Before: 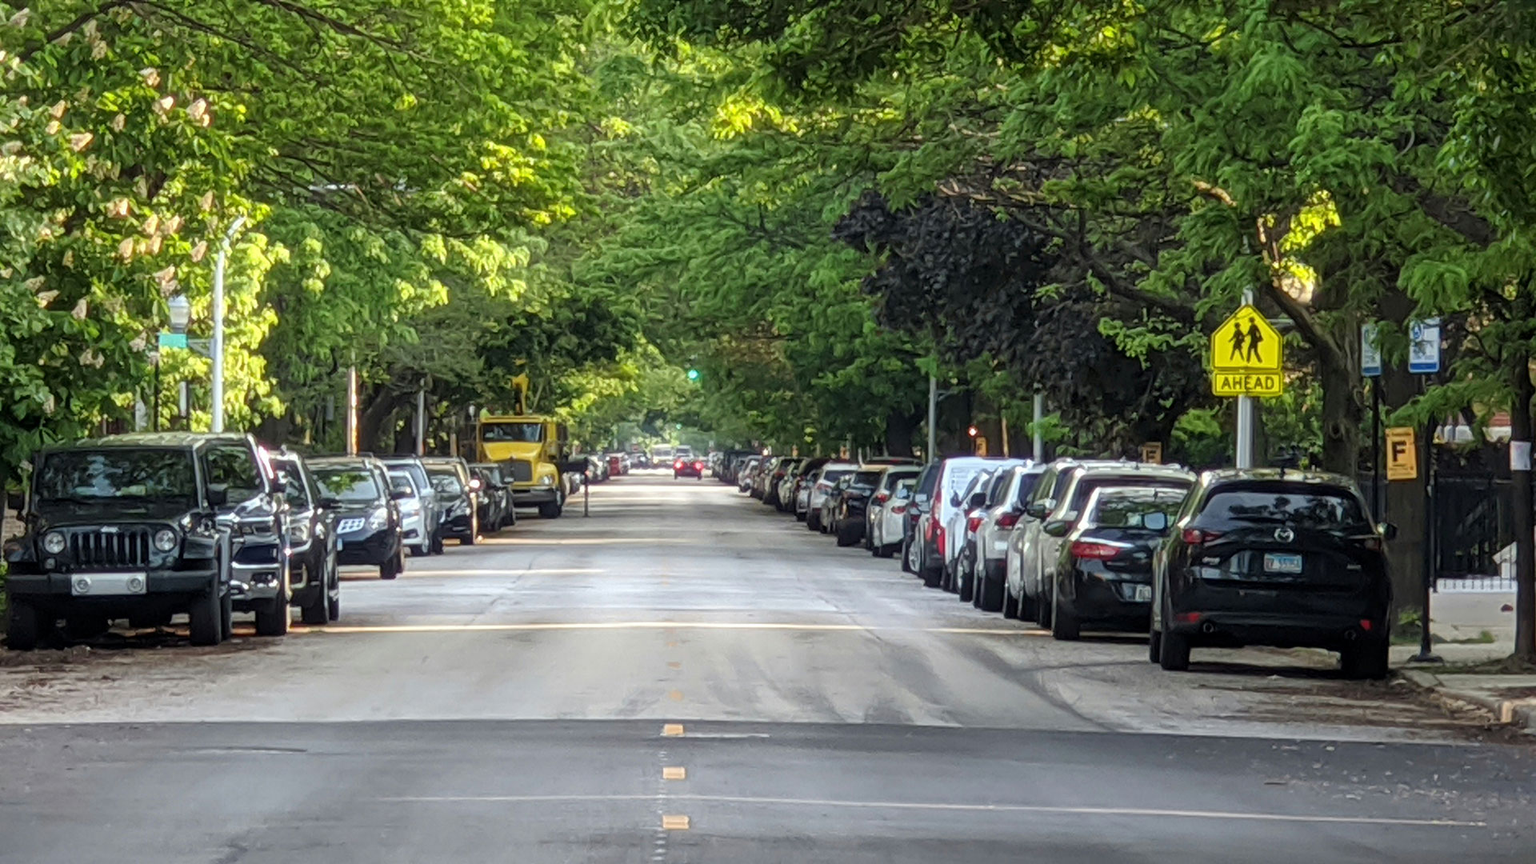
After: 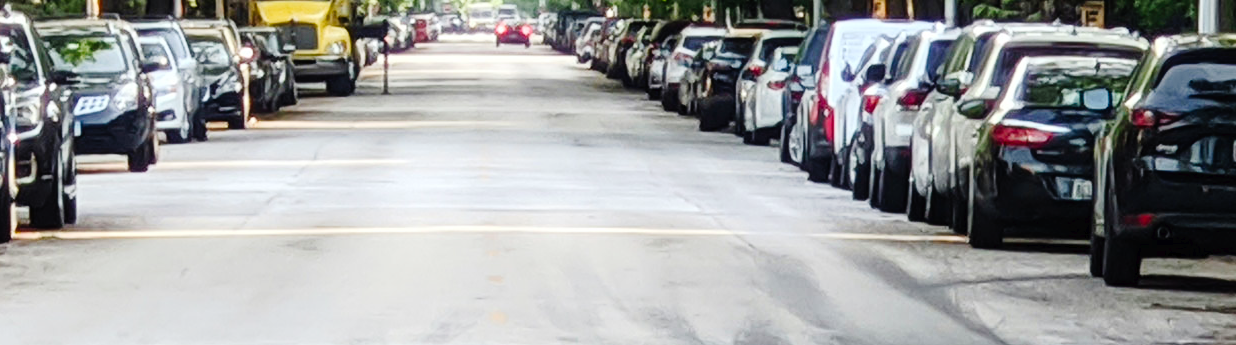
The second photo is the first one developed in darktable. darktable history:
crop: left 18.091%, top 51.13%, right 17.525%, bottom 16.85%
contrast brightness saturation: contrast 0.07
tone curve: curves: ch0 [(0, 0) (0.003, 0.013) (0.011, 0.016) (0.025, 0.021) (0.044, 0.029) (0.069, 0.039) (0.1, 0.056) (0.136, 0.085) (0.177, 0.14) (0.224, 0.201) (0.277, 0.28) (0.335, 0.372) (0.399, 0.475) (0.468, 0.567) (0.543, 0.643) (0.623, 0.722) (0.709, 0.801) (0.801, 0.859) (0.898, 0.927) (1, 1)], preserve colors none
shadows and highlights: shadows 0, highlights 40
